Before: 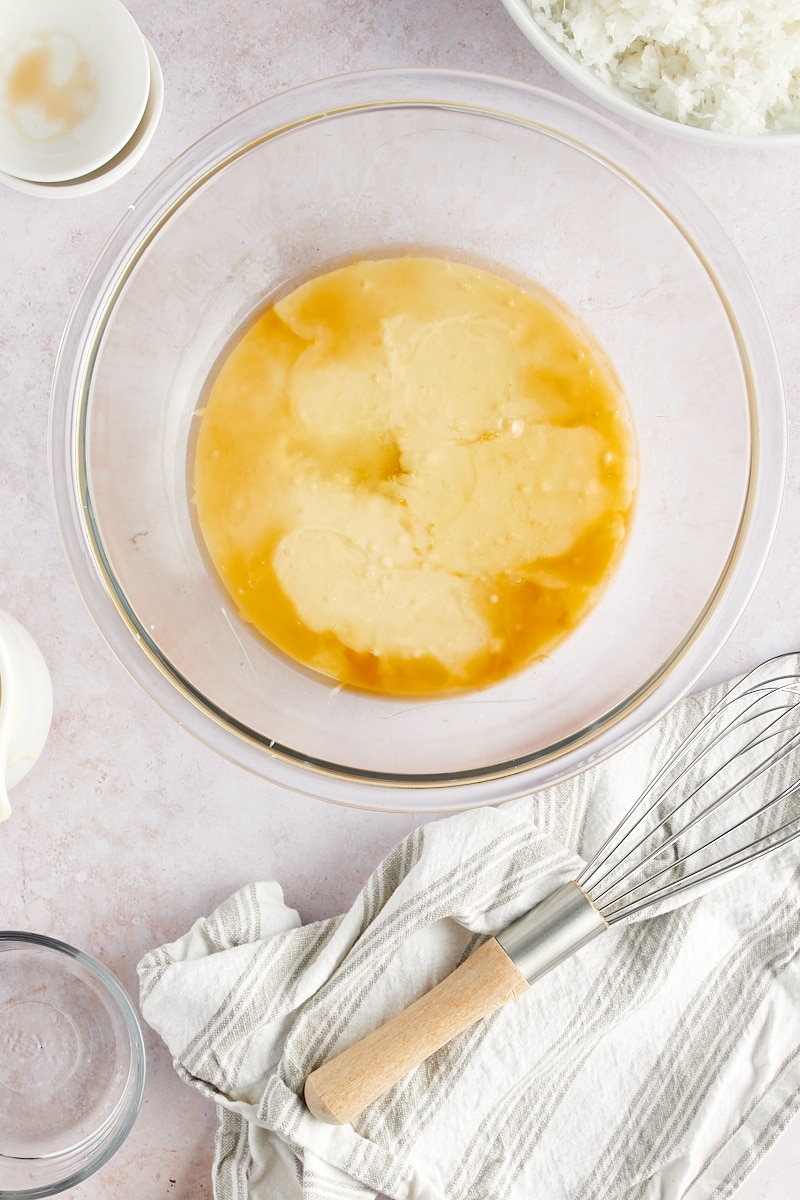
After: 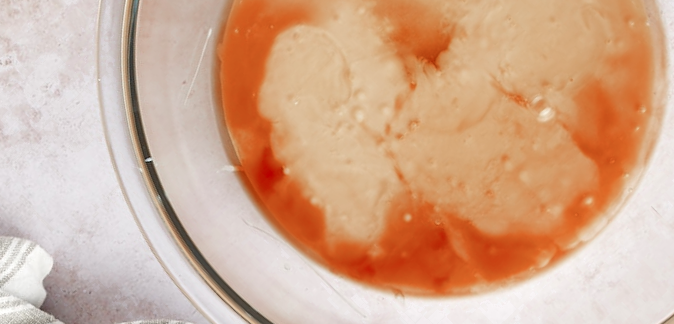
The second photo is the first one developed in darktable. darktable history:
local contrast: detail 130%
color zones: curves: ch0 [(0, 0.299) (0.25, 0.383) (0.456, 0.352) (0.736, 0.571)]; ch1 [(0, 0.63) (0.151, 0.568) (0.254, 0.416) (0.47, 0.558) (0.732, 0.37) (0.909, 0.492)]; ch2 [(0.004, 0.604) (0.158, 0.443) (0.257, 0.403) (0.761, 0.468)]
crop and rotate: angle -45.71°, top 16.725%, right 0.855%, bottom 11.683%
